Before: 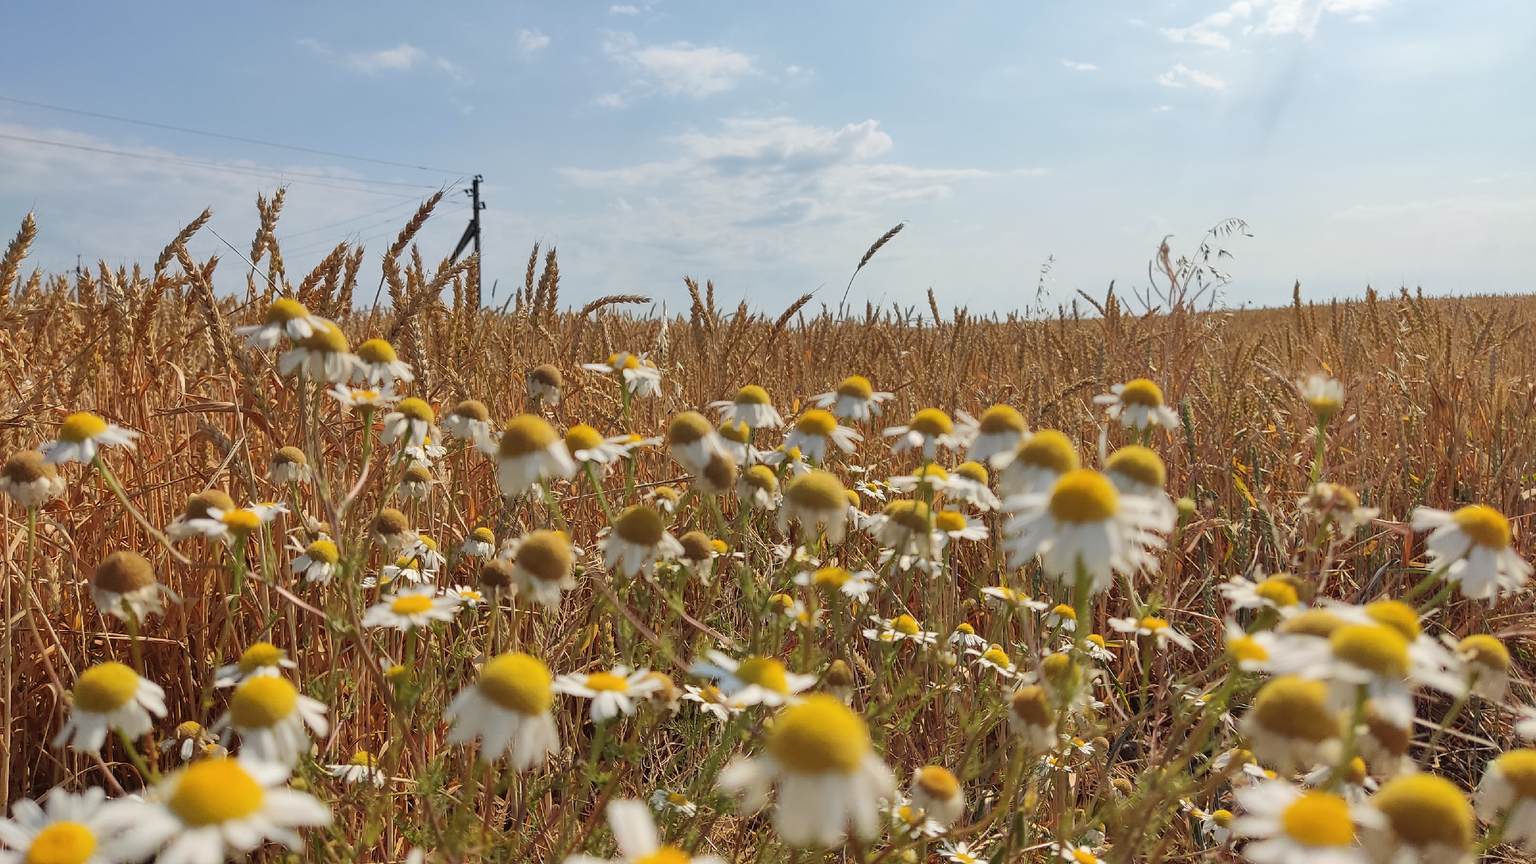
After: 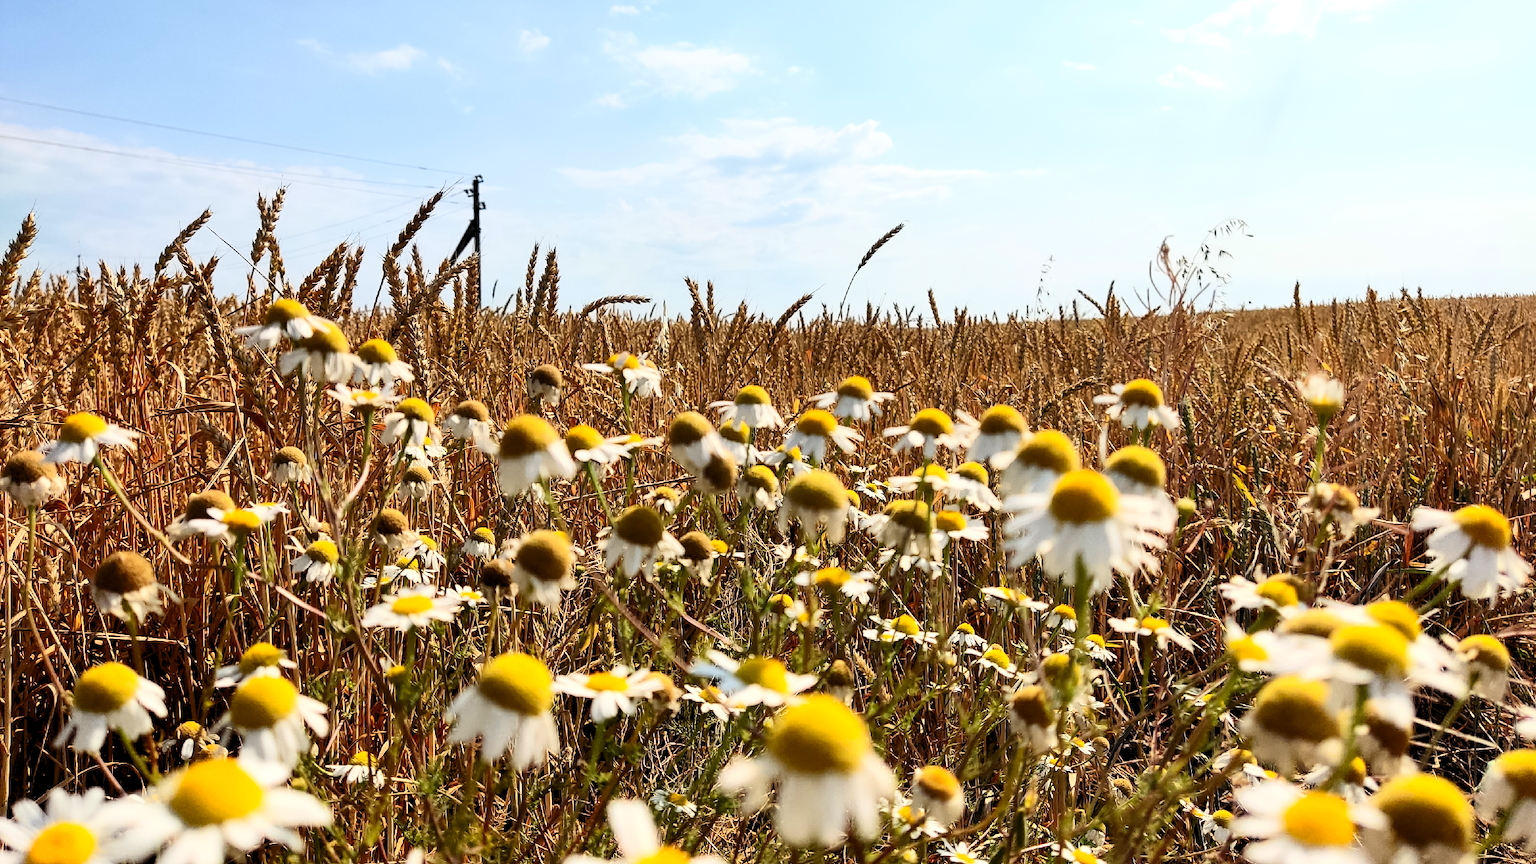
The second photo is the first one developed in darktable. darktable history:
contrast brightness saturation: contrast 0.398, brightness 0.043, saturation 0.262
levels: levels [0.073, 0.497, 0.972]
